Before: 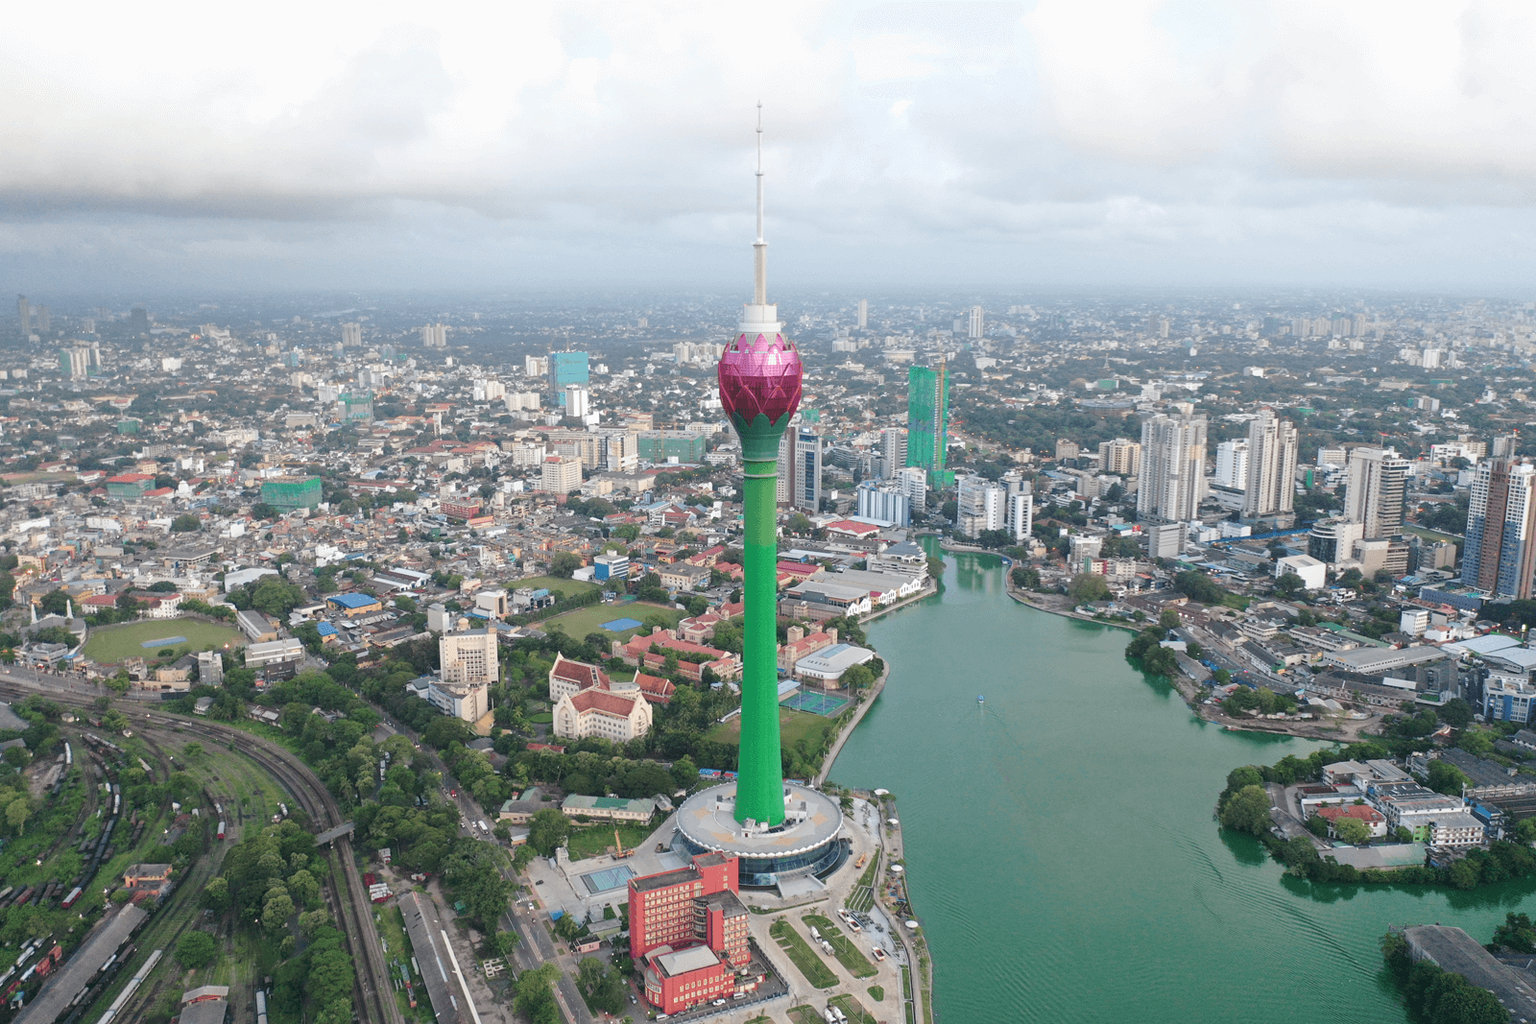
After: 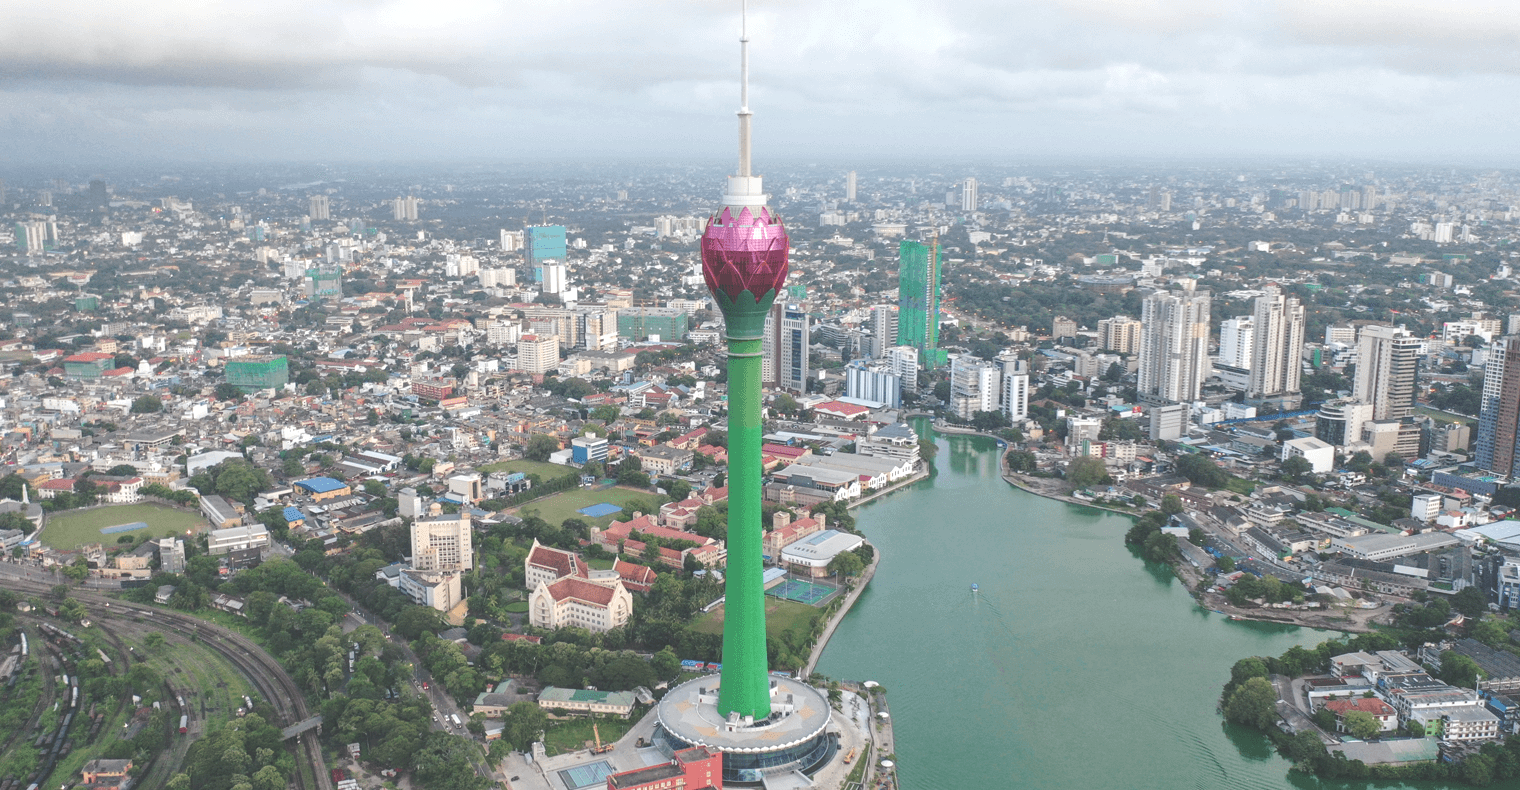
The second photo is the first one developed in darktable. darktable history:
local contrast: on, module defaults
exposure: black level correction -0.041, exposure 0.064 EV, compensate highlight preservation false
crop and rotate: left 2.991%, top 13.302%, right 1.981%, bottom 12.636%
